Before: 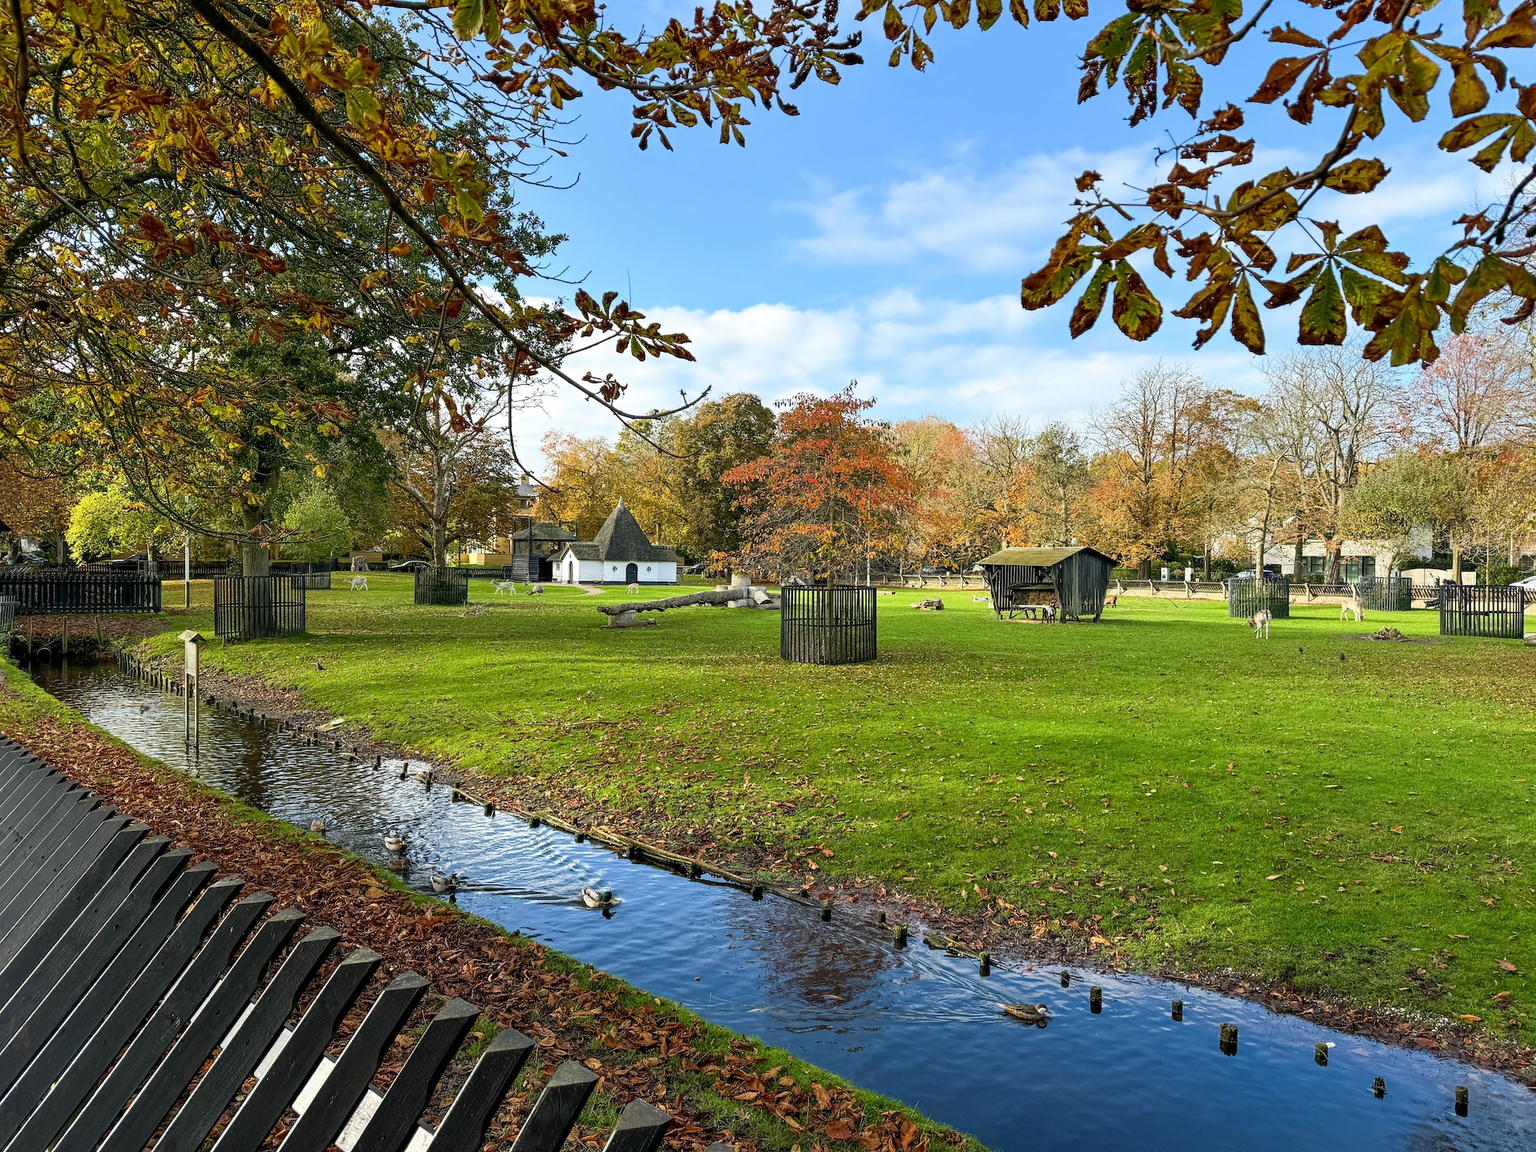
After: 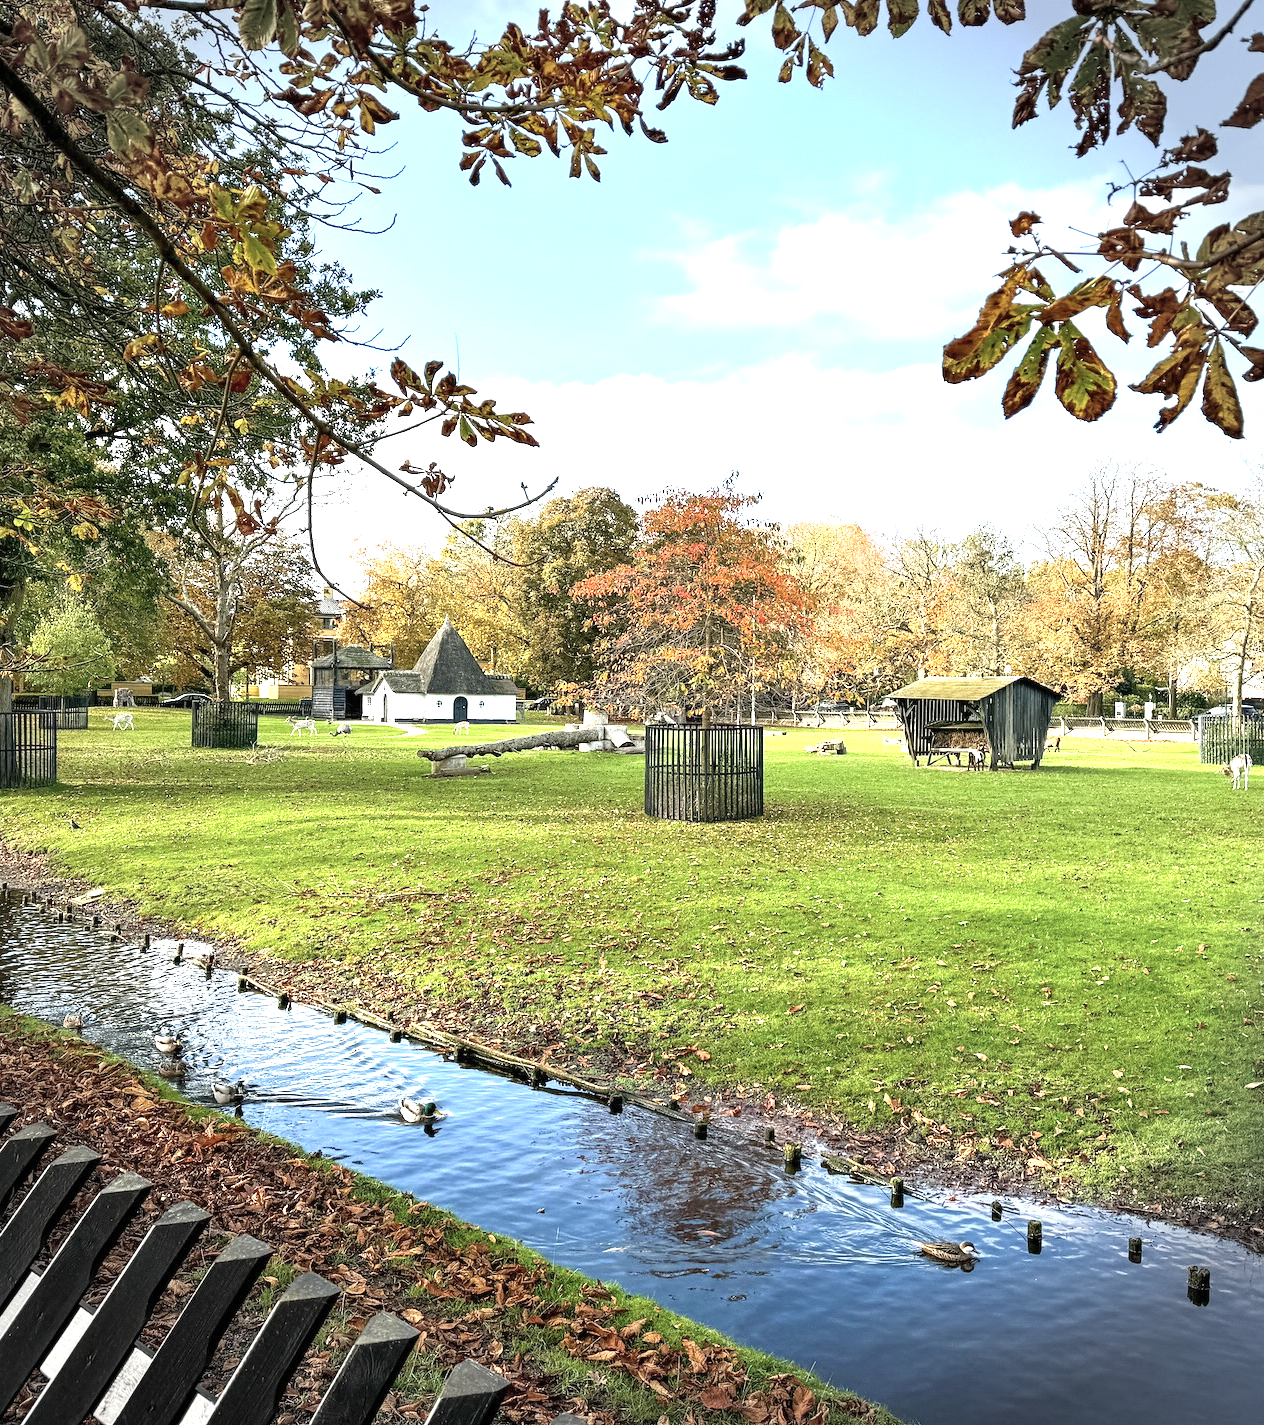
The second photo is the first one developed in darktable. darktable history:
exposure: black level correction 0, exposure 1.2 EV, compensate exposure bias true, compensate highlight preservation false
contrast brightness saturation: contrast 0.06, brightness -0.01, saturation -0.23
crop: left 16.899%, right 16.556%
vignetting: fall-off start 88.03%, fall-off radius 24.9%
